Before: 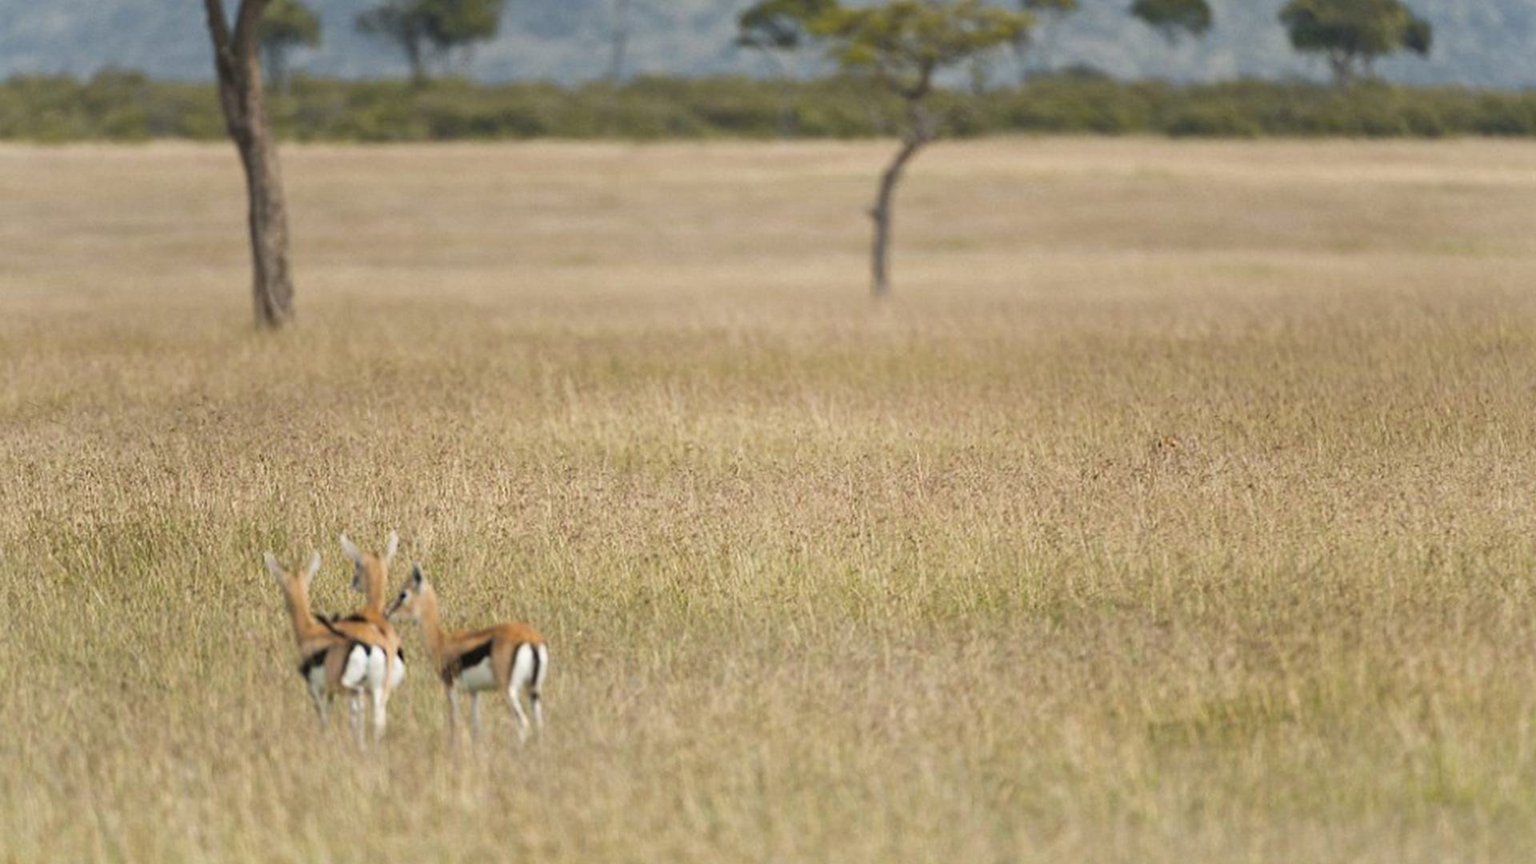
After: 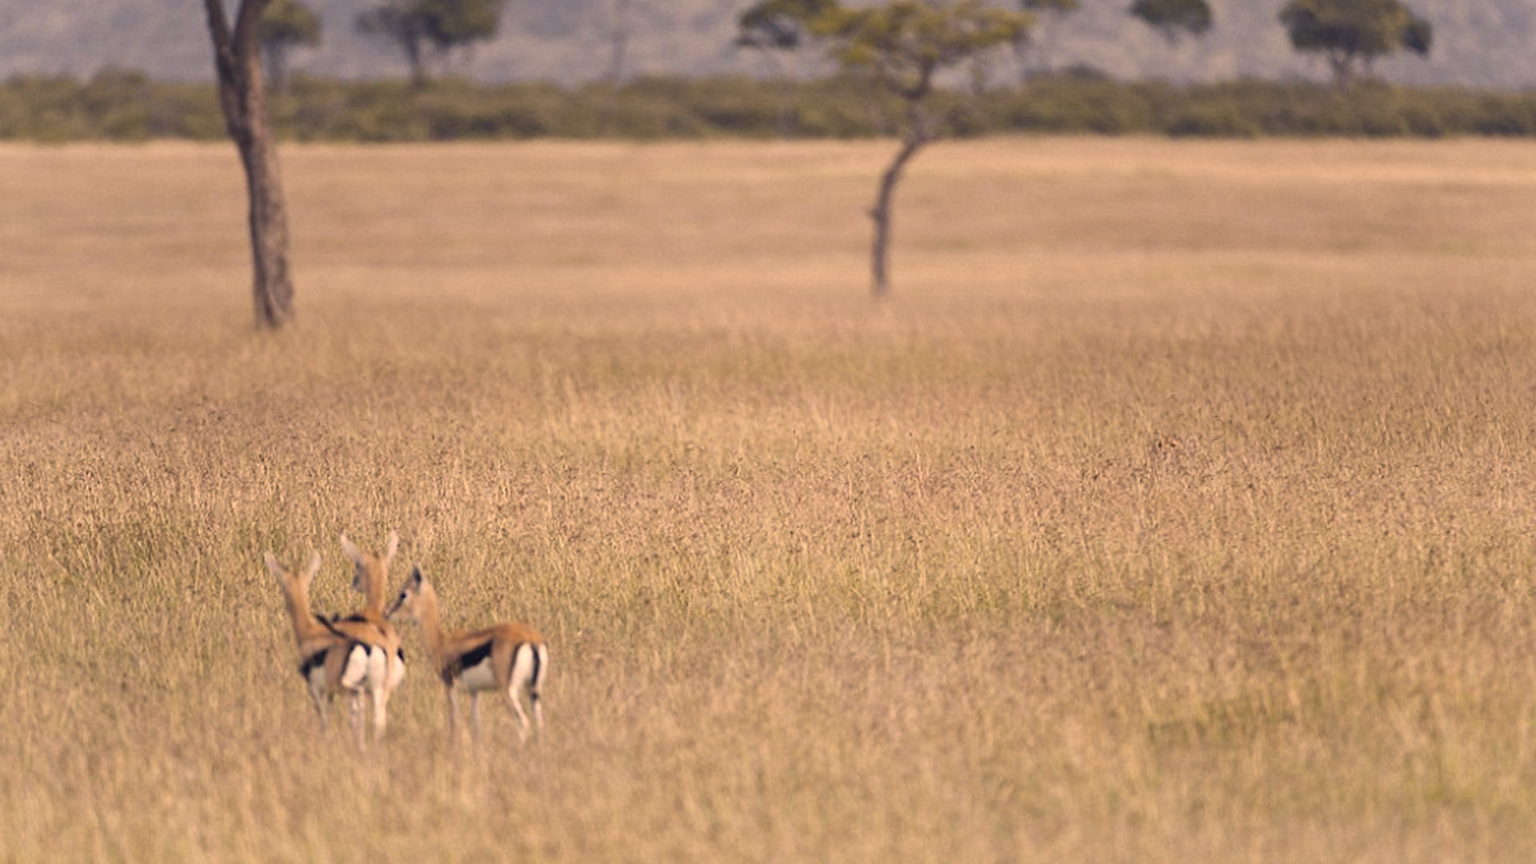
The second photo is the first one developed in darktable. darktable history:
color correction: highlights a* 20.11, highlights b* 28.06, shadows a* 3.44, shadows b* -16.81, saturation 0.75
